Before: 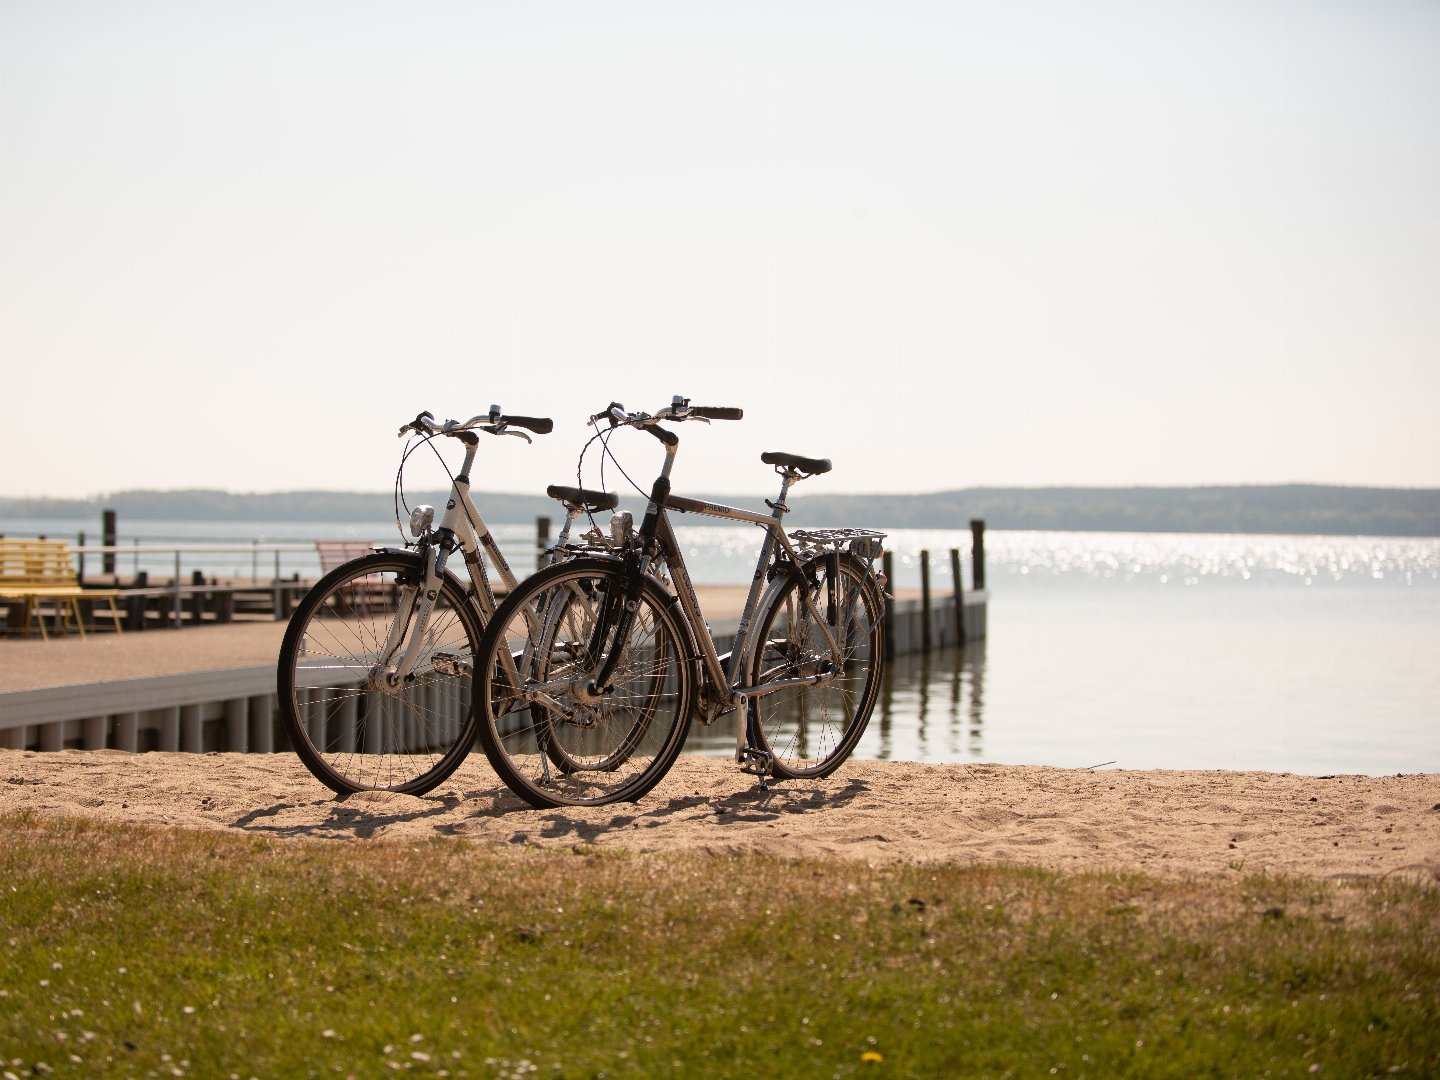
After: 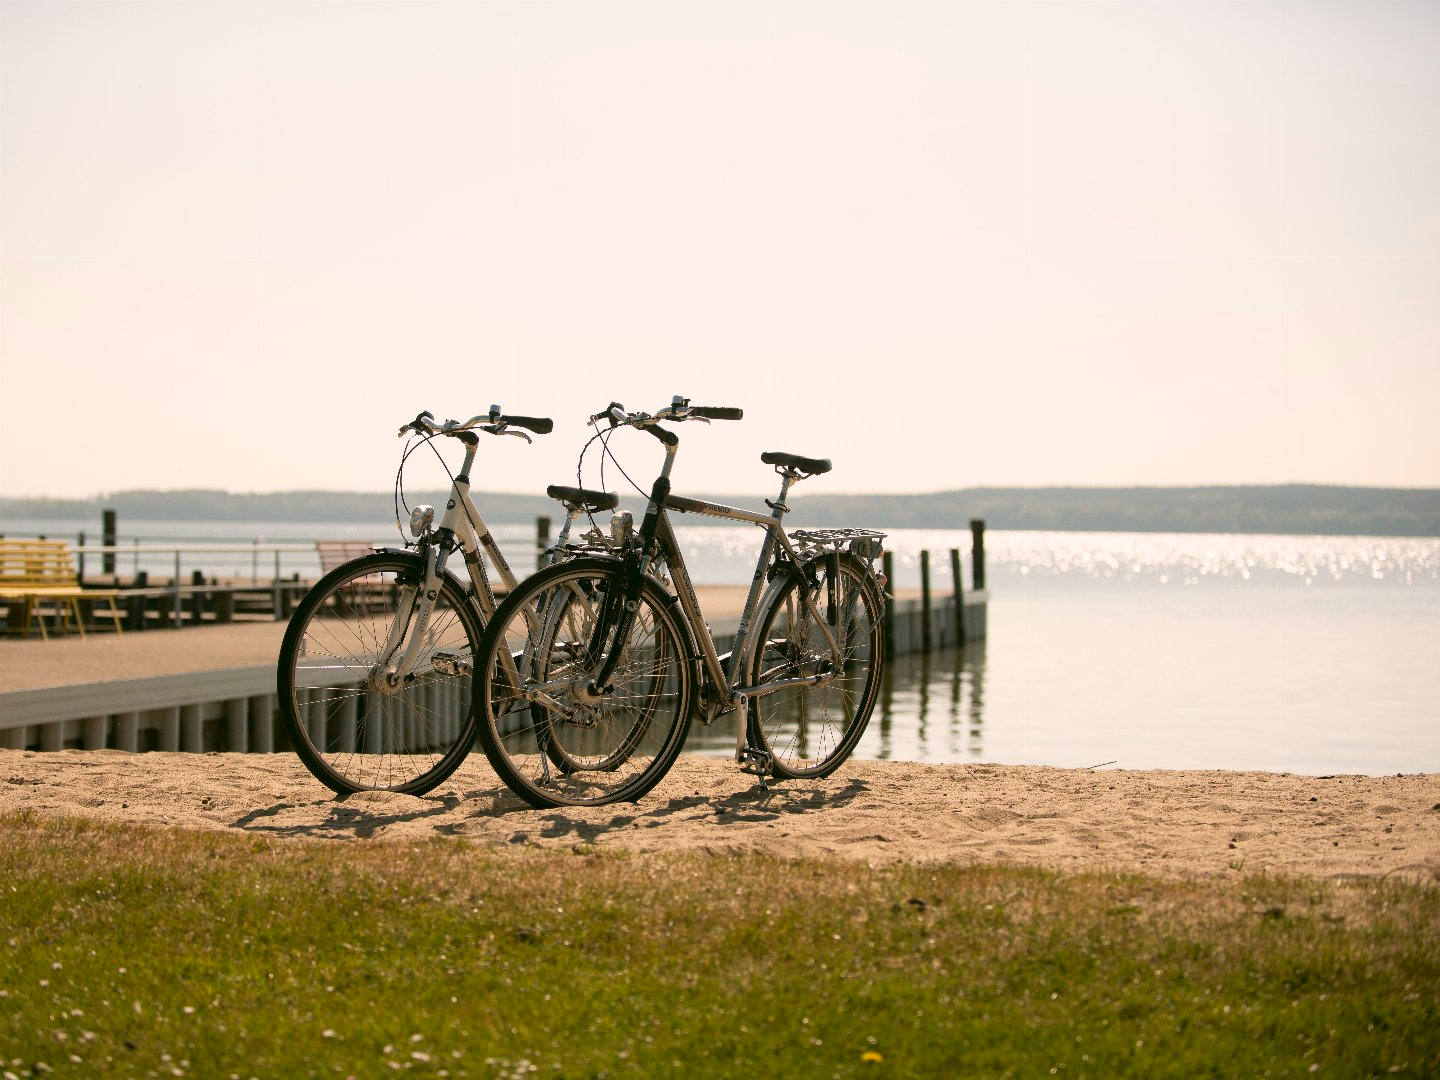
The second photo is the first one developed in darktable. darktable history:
color correction: highlights a* 4.16, highlights b* 4.95, shadows a* -7.31, shadows b* 5.05
